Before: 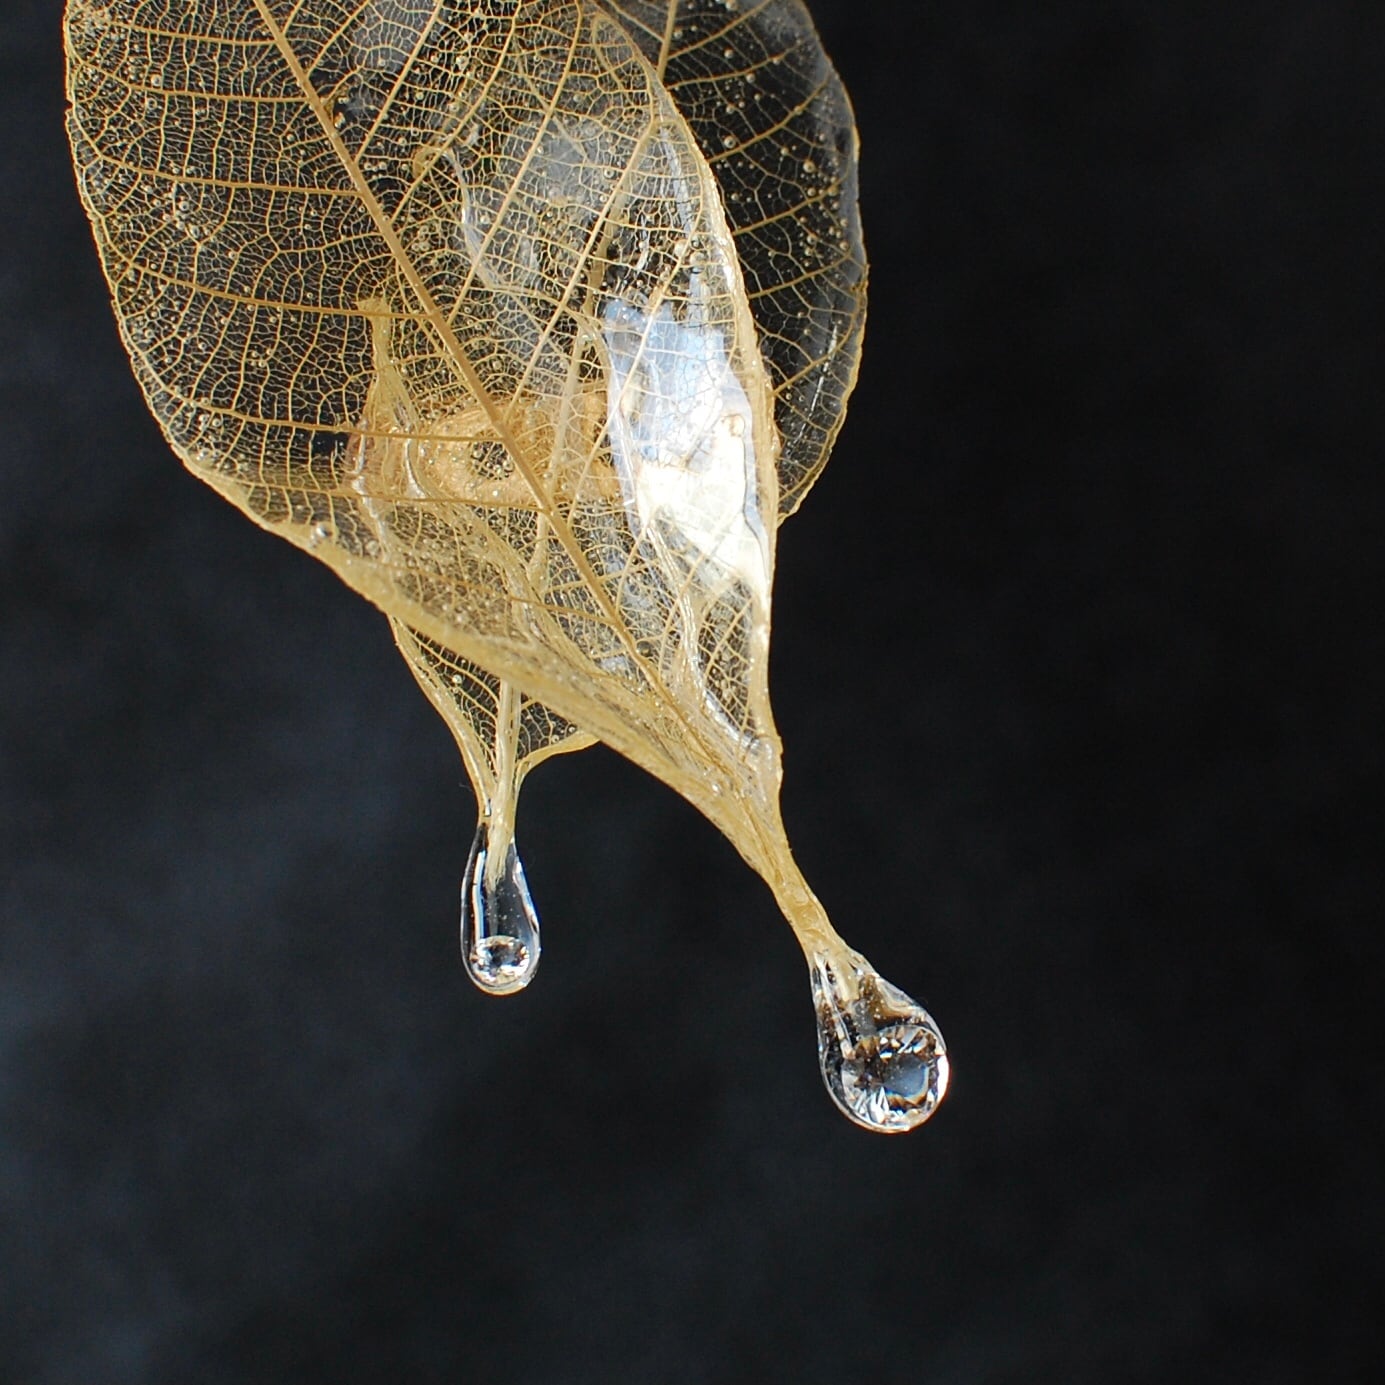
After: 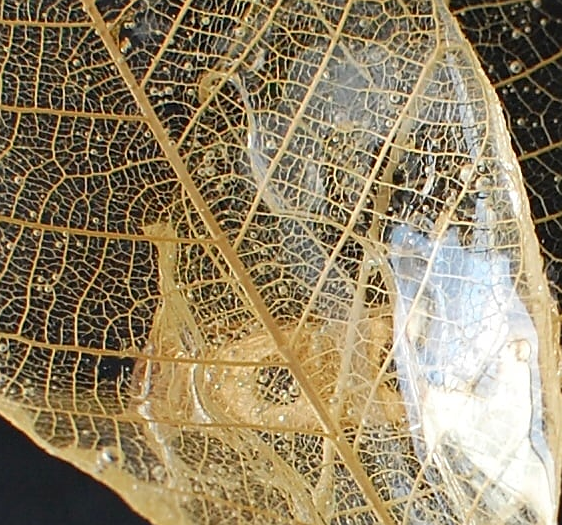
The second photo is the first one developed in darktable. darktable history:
crop: left 15.452%, top 5.459%, right 43.956%, bottom 56.62%
sharpen: radius 1
